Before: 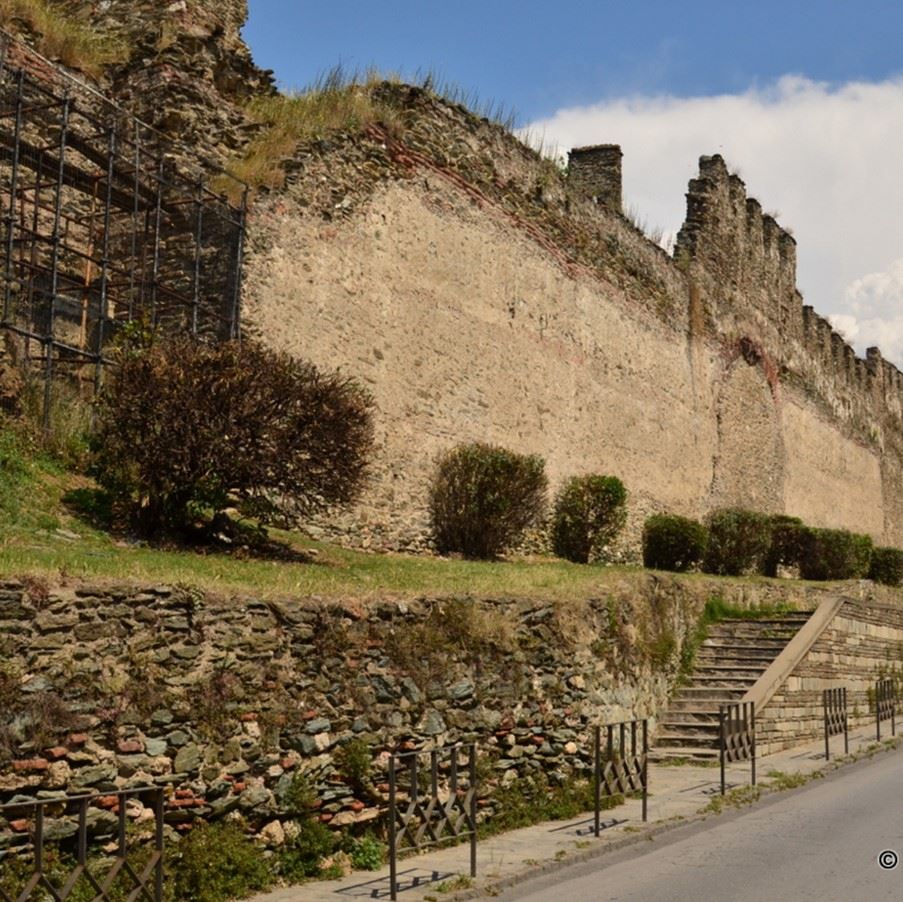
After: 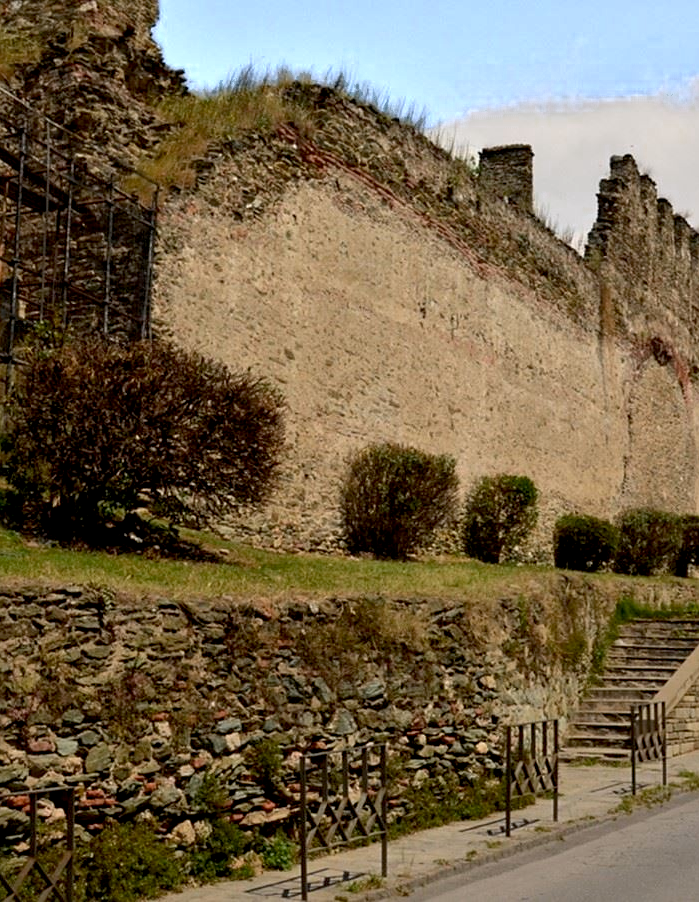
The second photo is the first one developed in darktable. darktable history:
crop: left 9.88%, right 12.664%
color zones: curves: ch0 [(0.203, 0.433) (0.607, 0.517) (0.697, 0.696) (0.705, 0.897)]
exposure: black level correction 0.01, exposure 0.014 EV, compensate highlight preservation false
sharpen: amount 0.2
